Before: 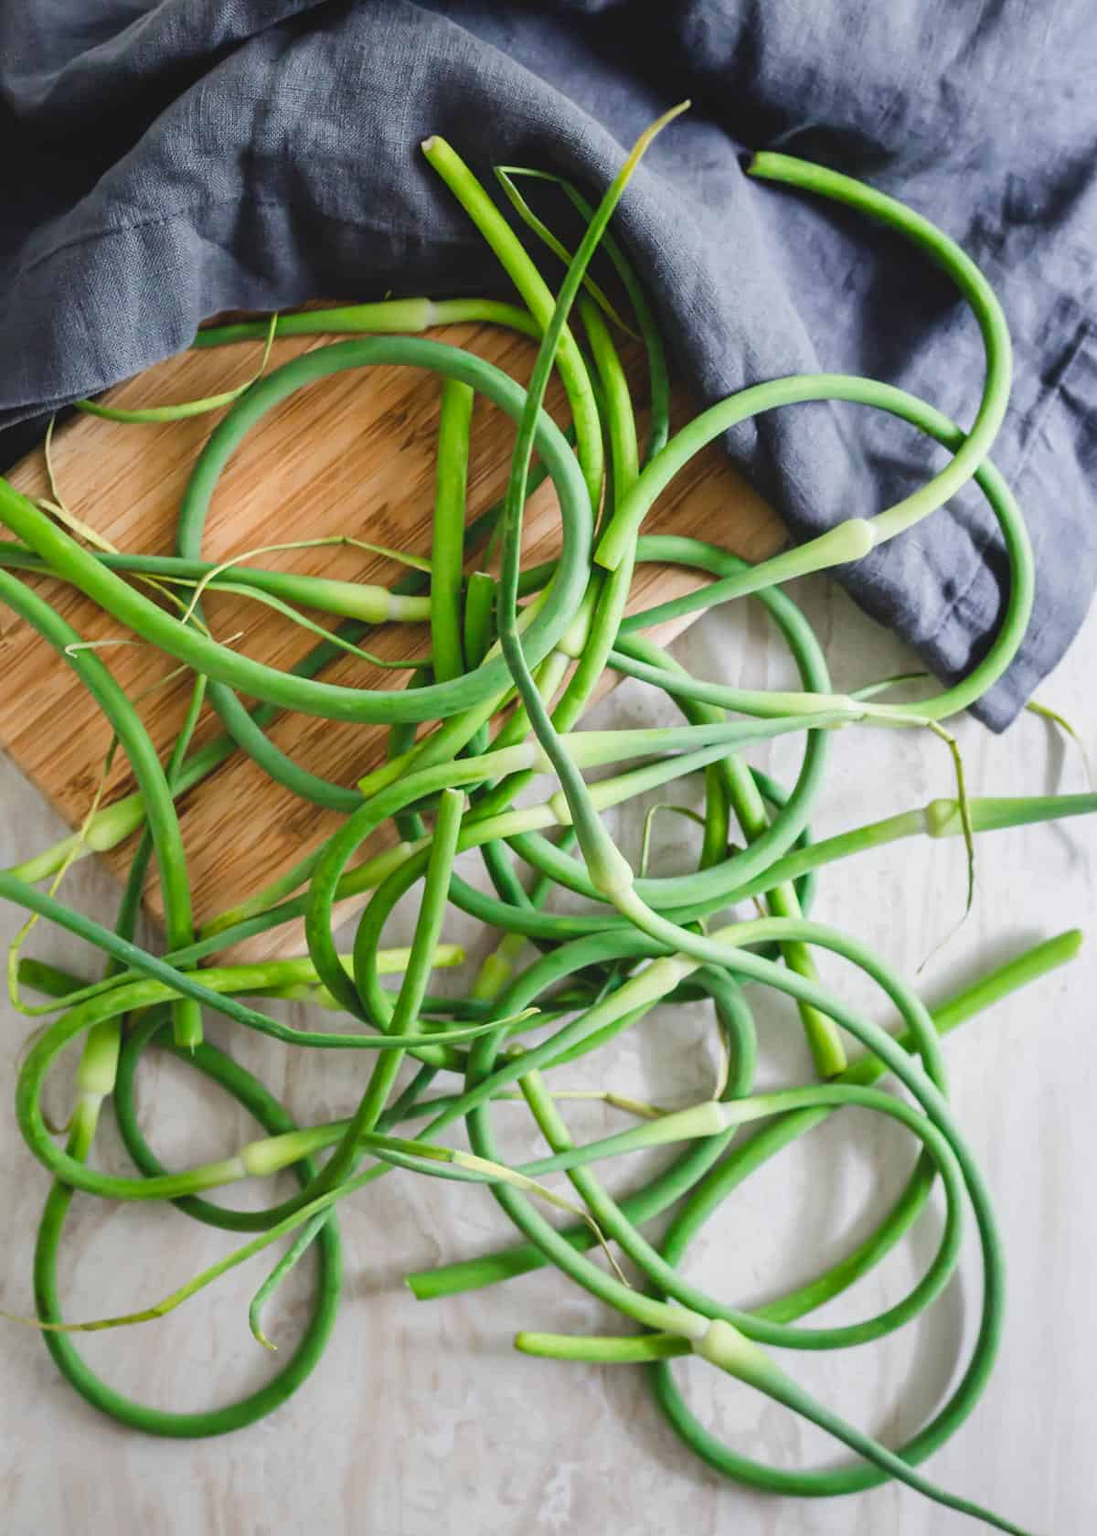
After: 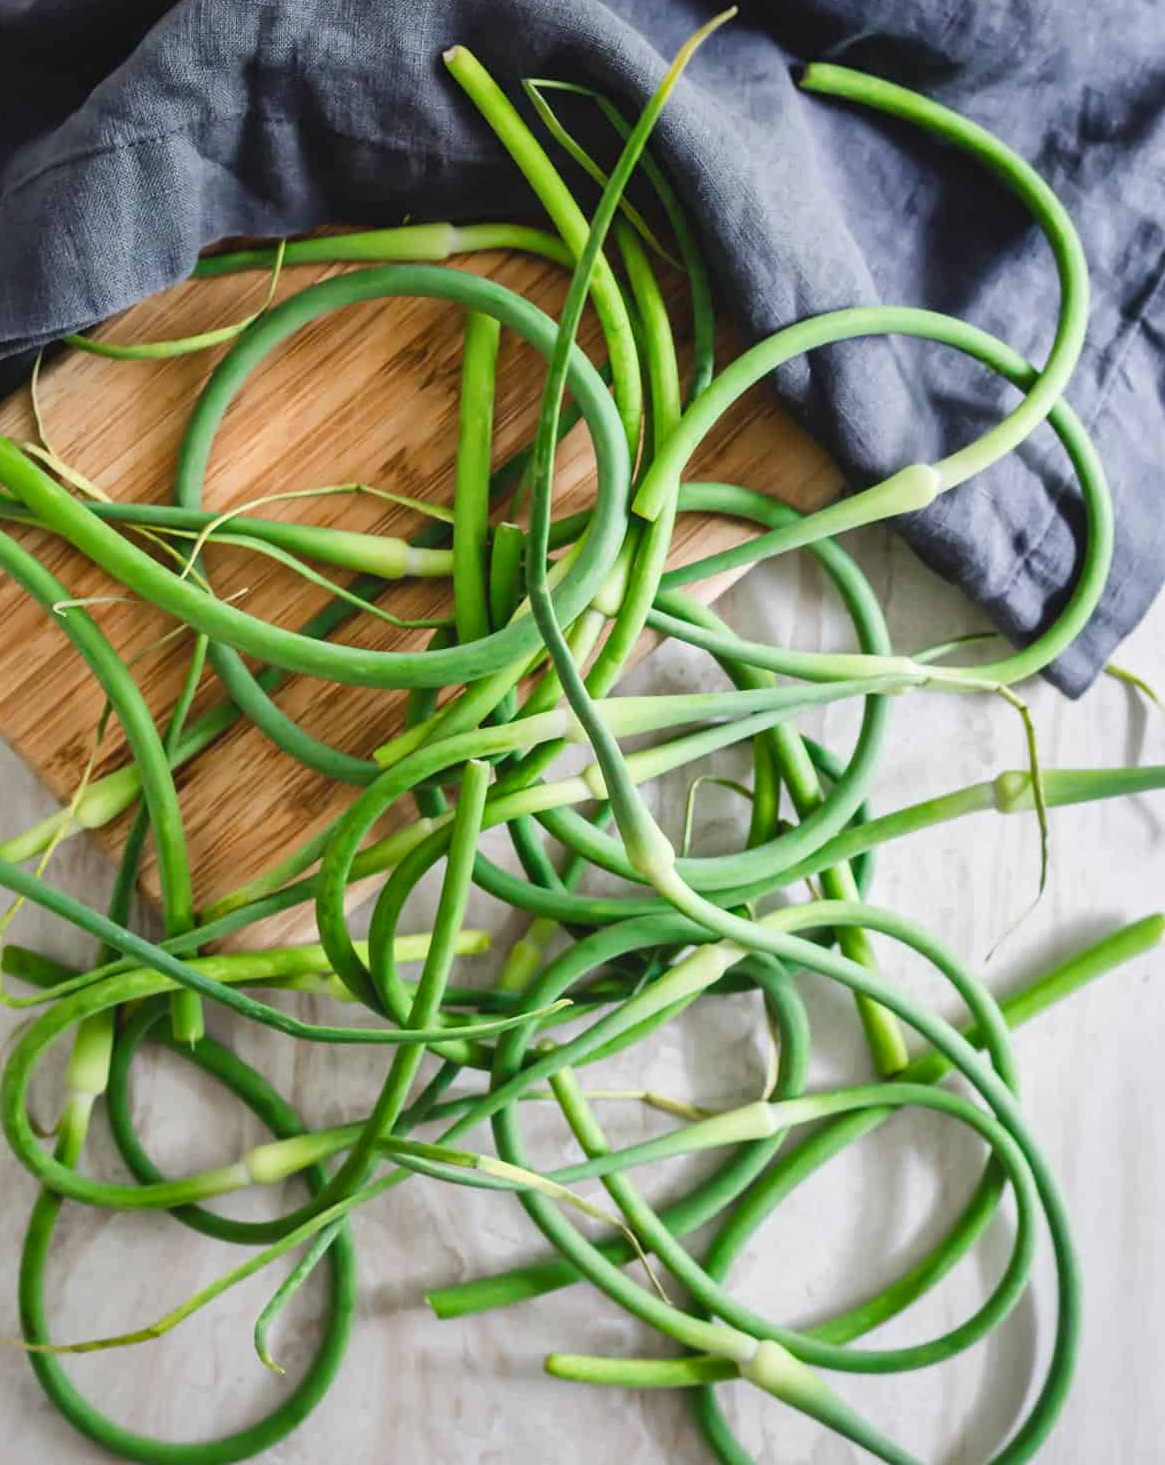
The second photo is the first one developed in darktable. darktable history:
crop: left 1.507%, top 6.147%, right 1.379%, bottom 6.637%
local contrast: mode bilateral grid, contrast 20, coarseness 50, detail 130%, midtone range 0.2
